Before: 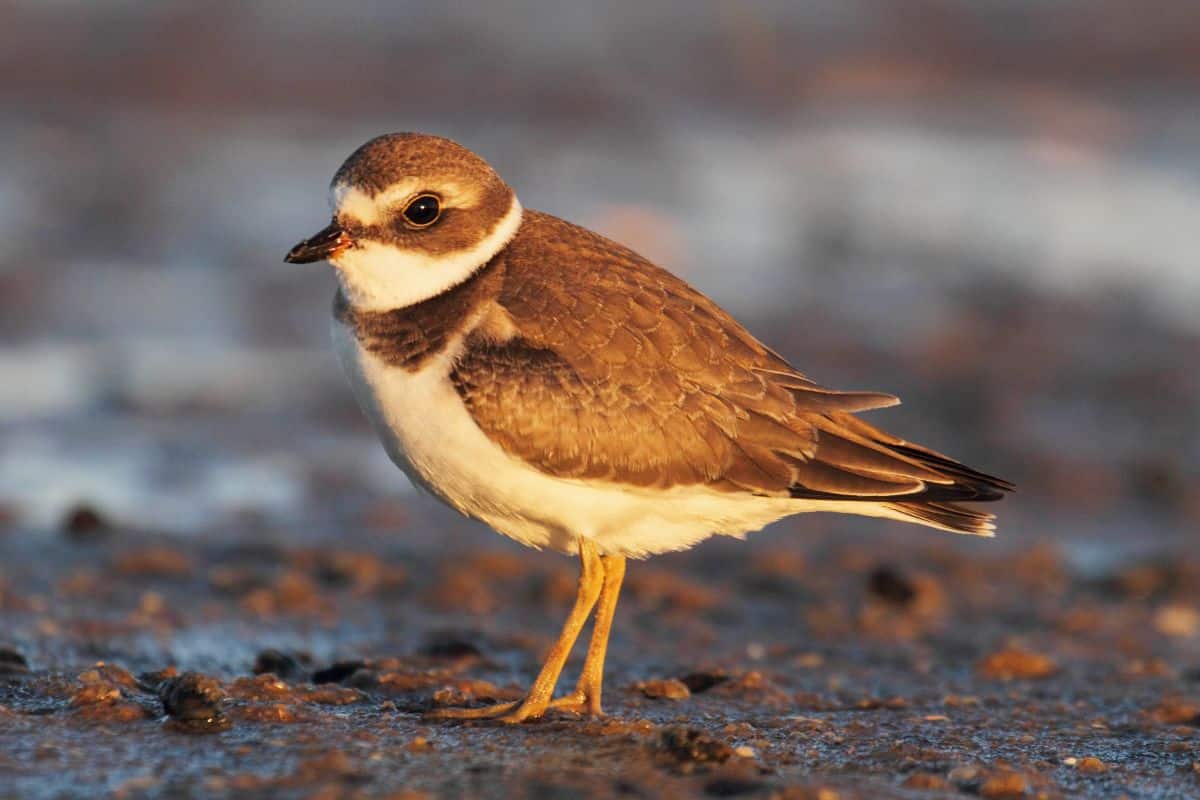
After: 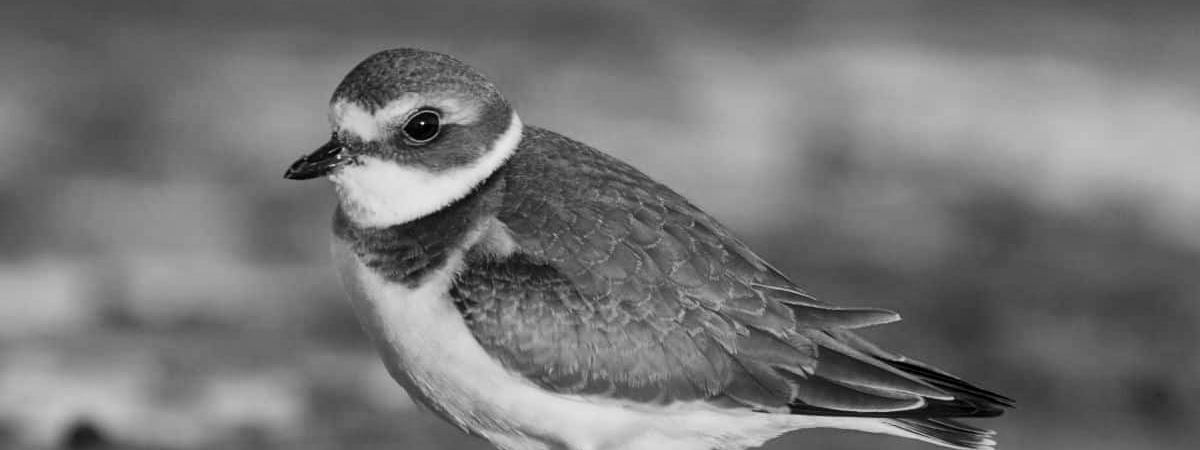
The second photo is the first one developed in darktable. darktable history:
local contrast: mode bilateral grid, contrast 19, coarseness 51, detail 120%, midtone range 0.2
crop and rotate: top 10.506%, bottom 33.154%
color calibration: output gray [0.21, 0.42, 0.37, 0], x 0.372, y 0.386, temperature 4284.35 K, saturation algorithm version 1 (2020)
